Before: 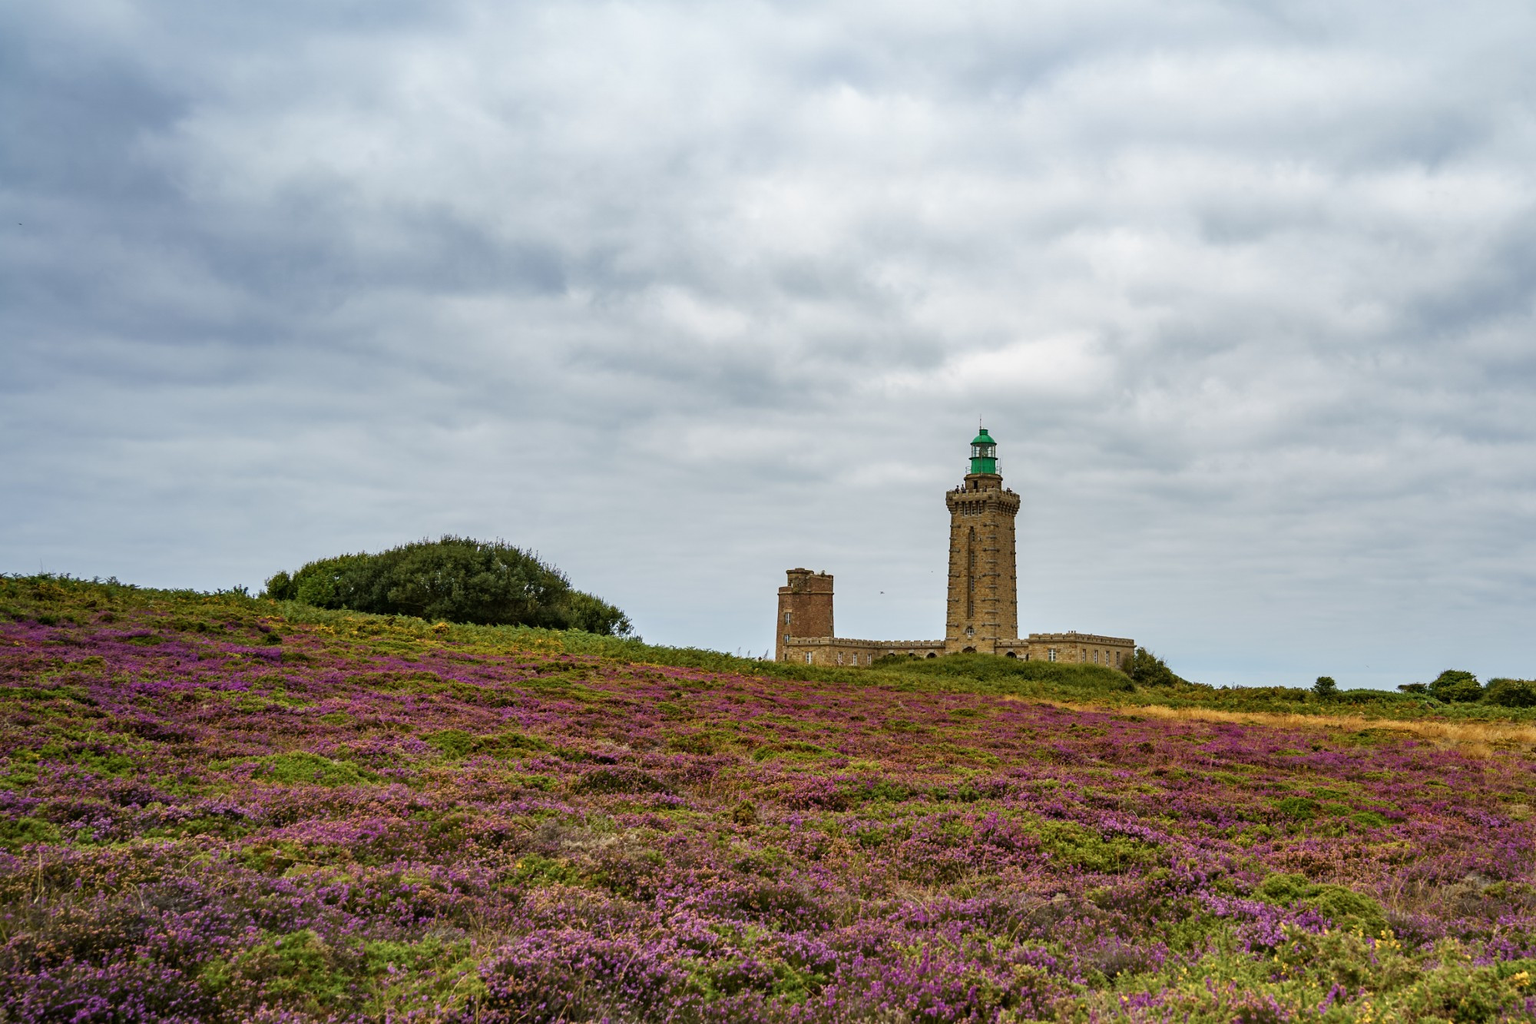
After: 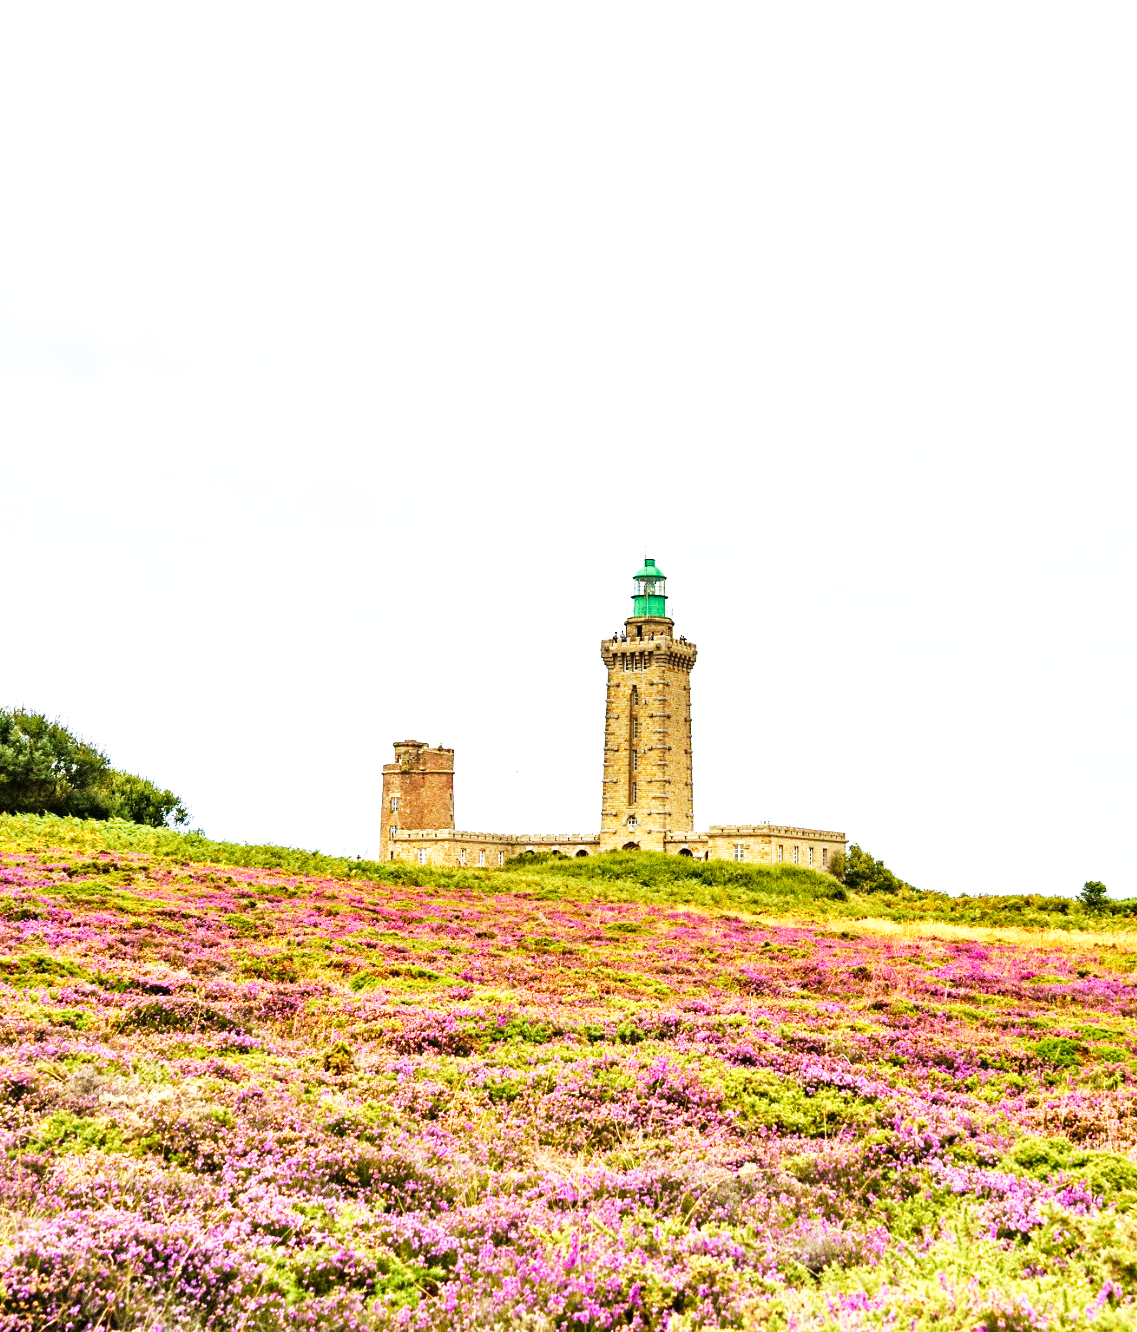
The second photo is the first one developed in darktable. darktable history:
crop: left 31.565%, top 0.008%, right 11.555%
base curve: curves: ch0 [(0, 0) (0.007, 0.004) (0.027, 0.03) (0.046, 0.07) (0.207, 0.54) (0.442, 0.872) (0.673, 0.972) (1, 1)], preserve colors none
exposure: black level correction 0, exposure 1.001 EV, compensate highlight preservation false
